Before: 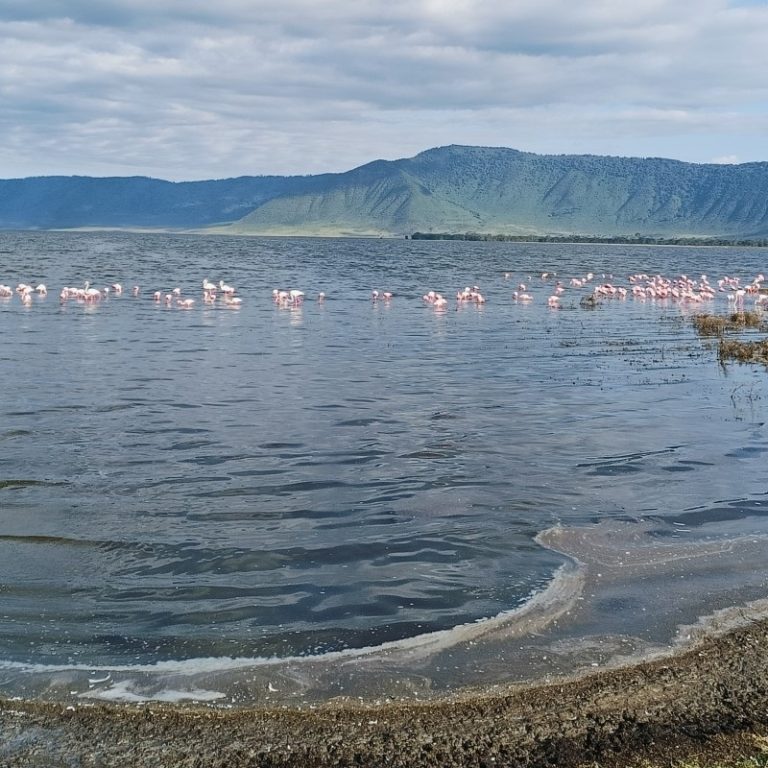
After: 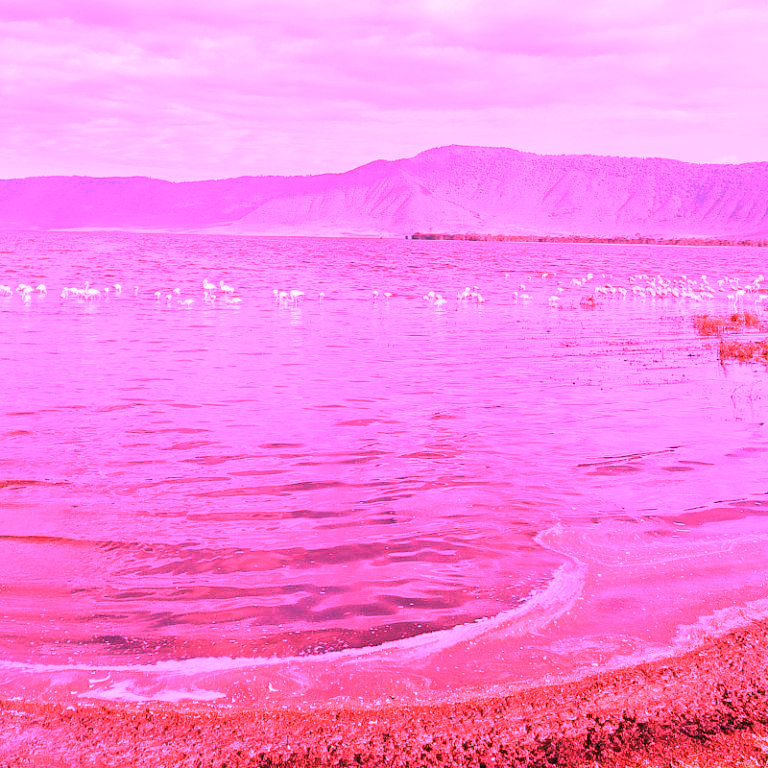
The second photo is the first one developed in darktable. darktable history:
white balance: red 4.26, blue 1.802
rotate and perspective: crop left 0, crop top 0
